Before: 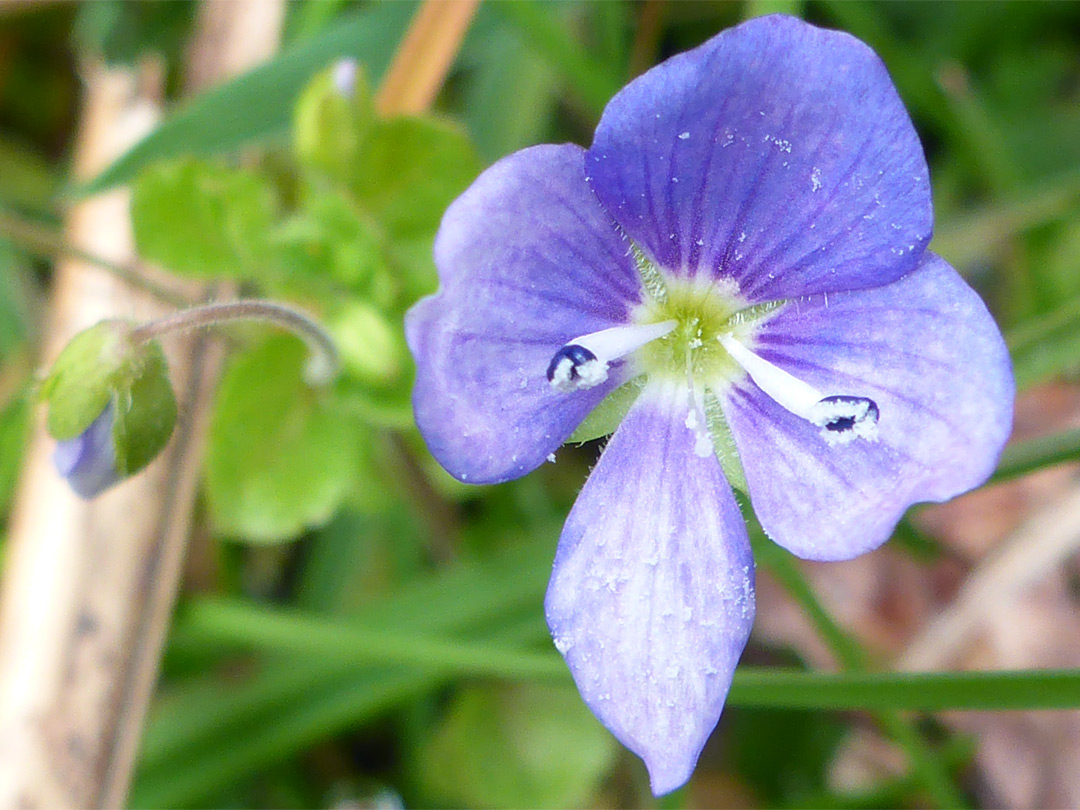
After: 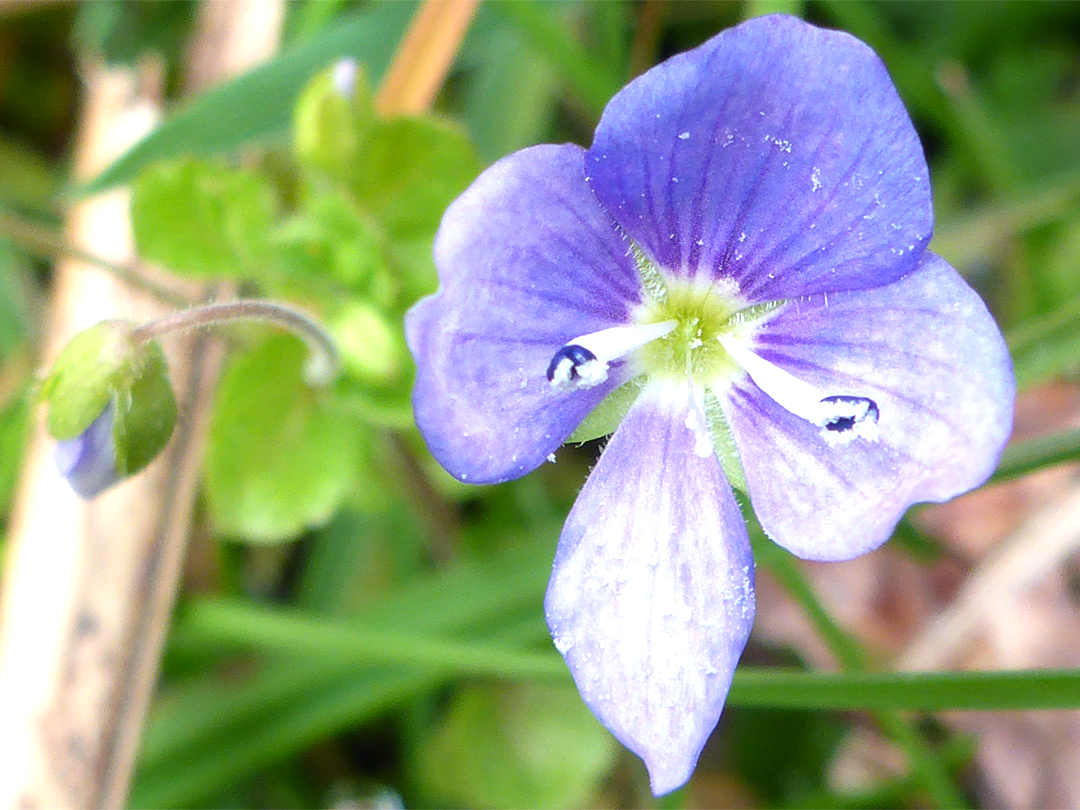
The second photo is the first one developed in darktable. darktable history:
tone equalizer: -8 EV -0.383 EV, -7 EV -0.422 EV, -6 EV -0.334 EV, -5 EV -0.256 EV, -3 EV 0.241 EV, -2 EV 0.316 EV, -1 EV 0.367 EV, +0 EV 0.415 EV
